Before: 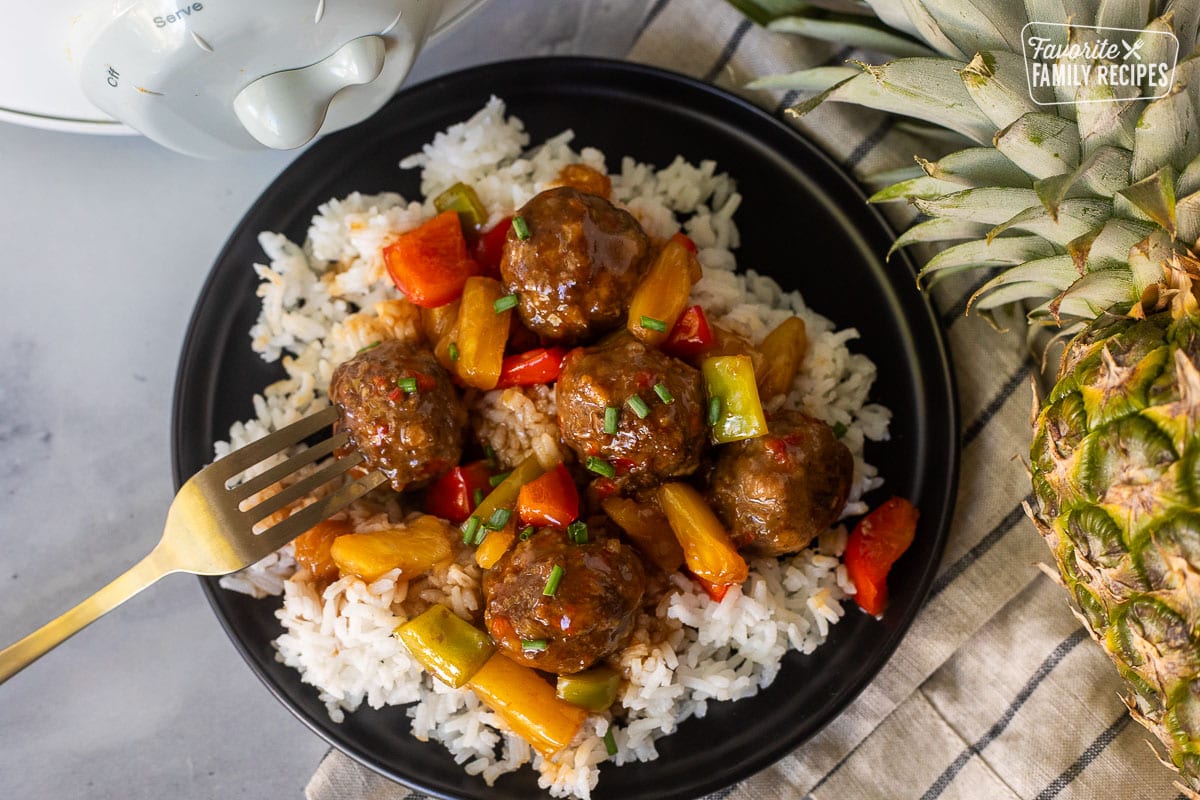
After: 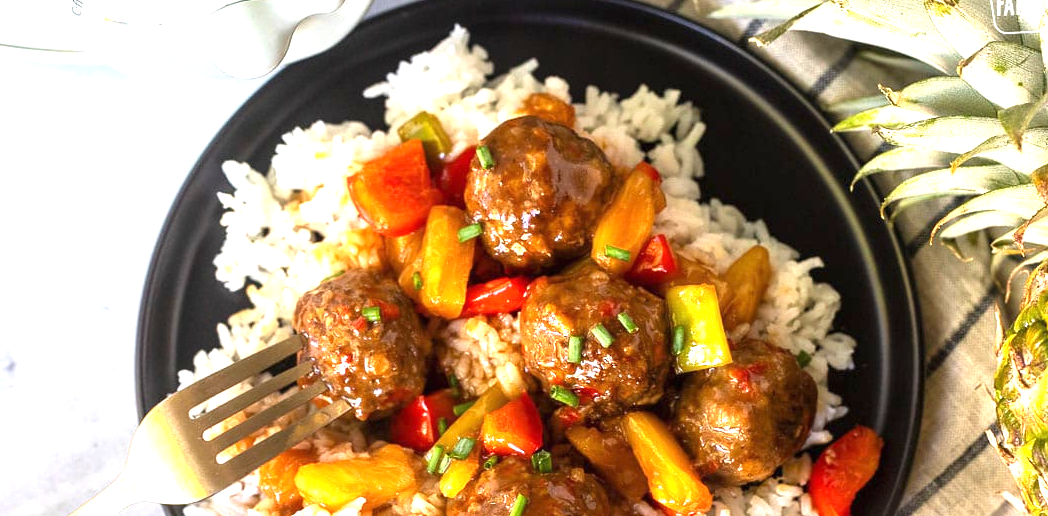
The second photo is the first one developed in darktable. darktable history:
crop: left 3.015%, top 8.969%, right 9.647%, bottom 26.457%
exposure: black level correction 0, exposure 1.45 EV, compensate exposure bias true, compensate highlight preservation false
